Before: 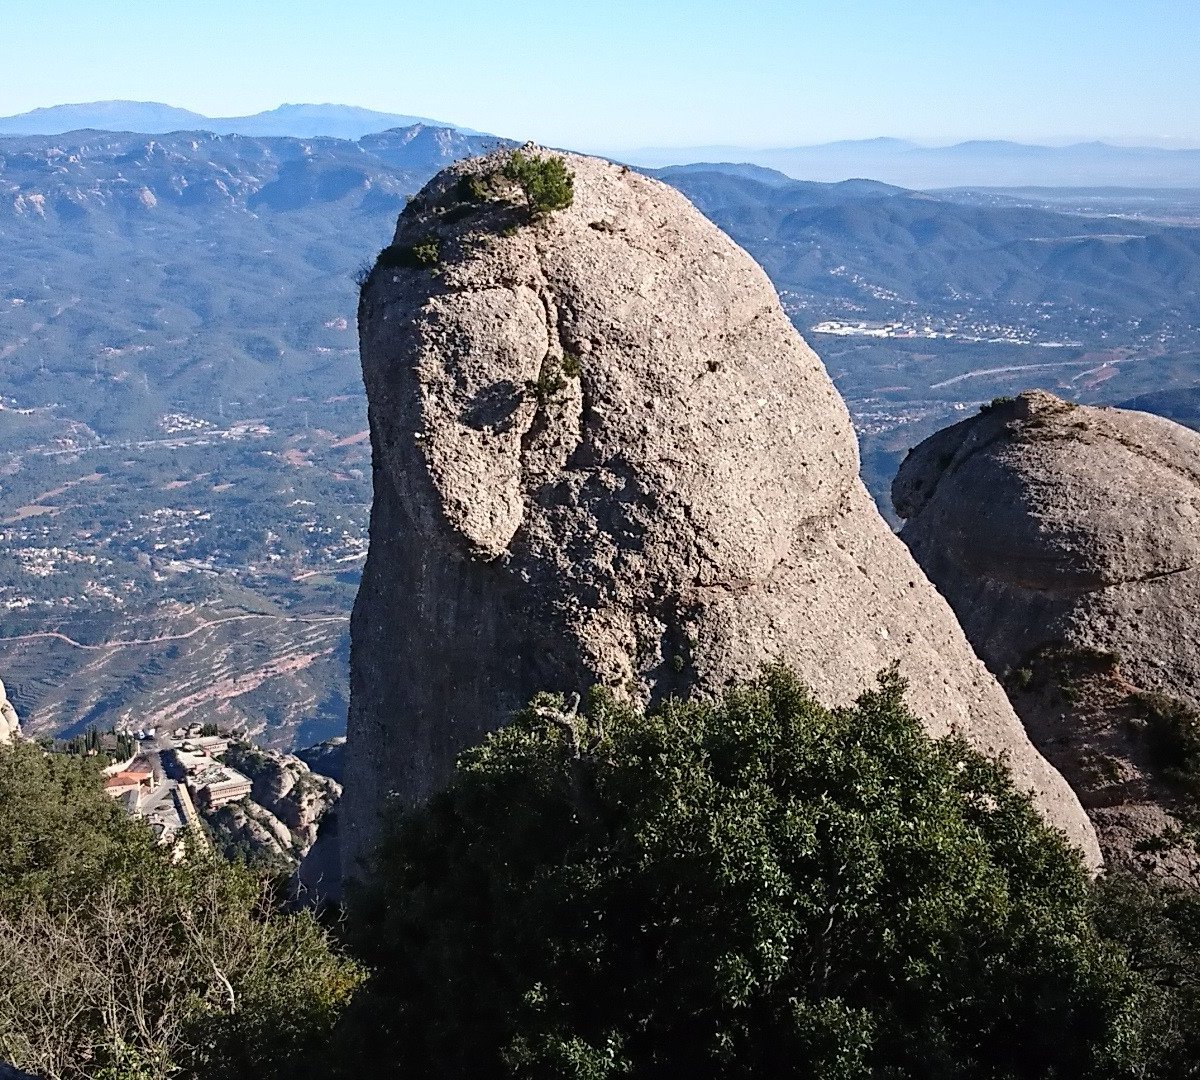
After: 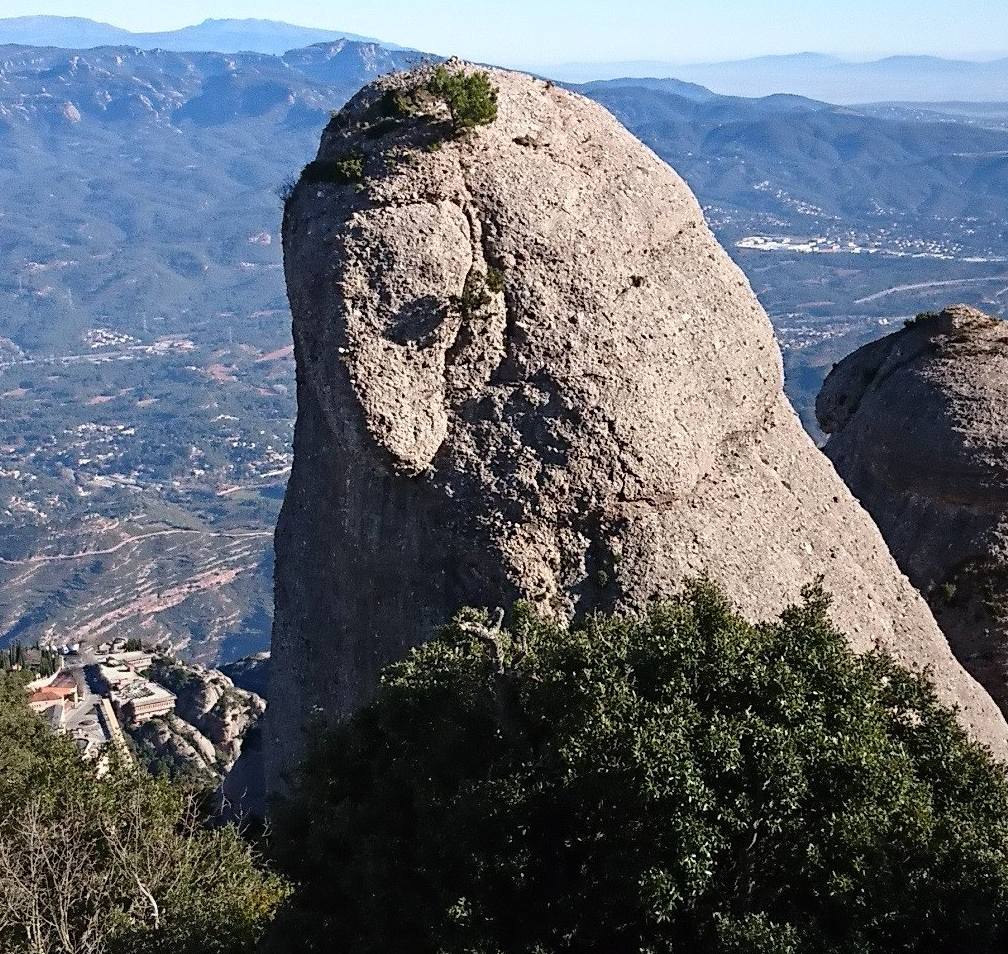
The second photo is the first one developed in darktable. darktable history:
crop: left 6.387%, top 7.936%, right 9.543%, bottom 3.674%
